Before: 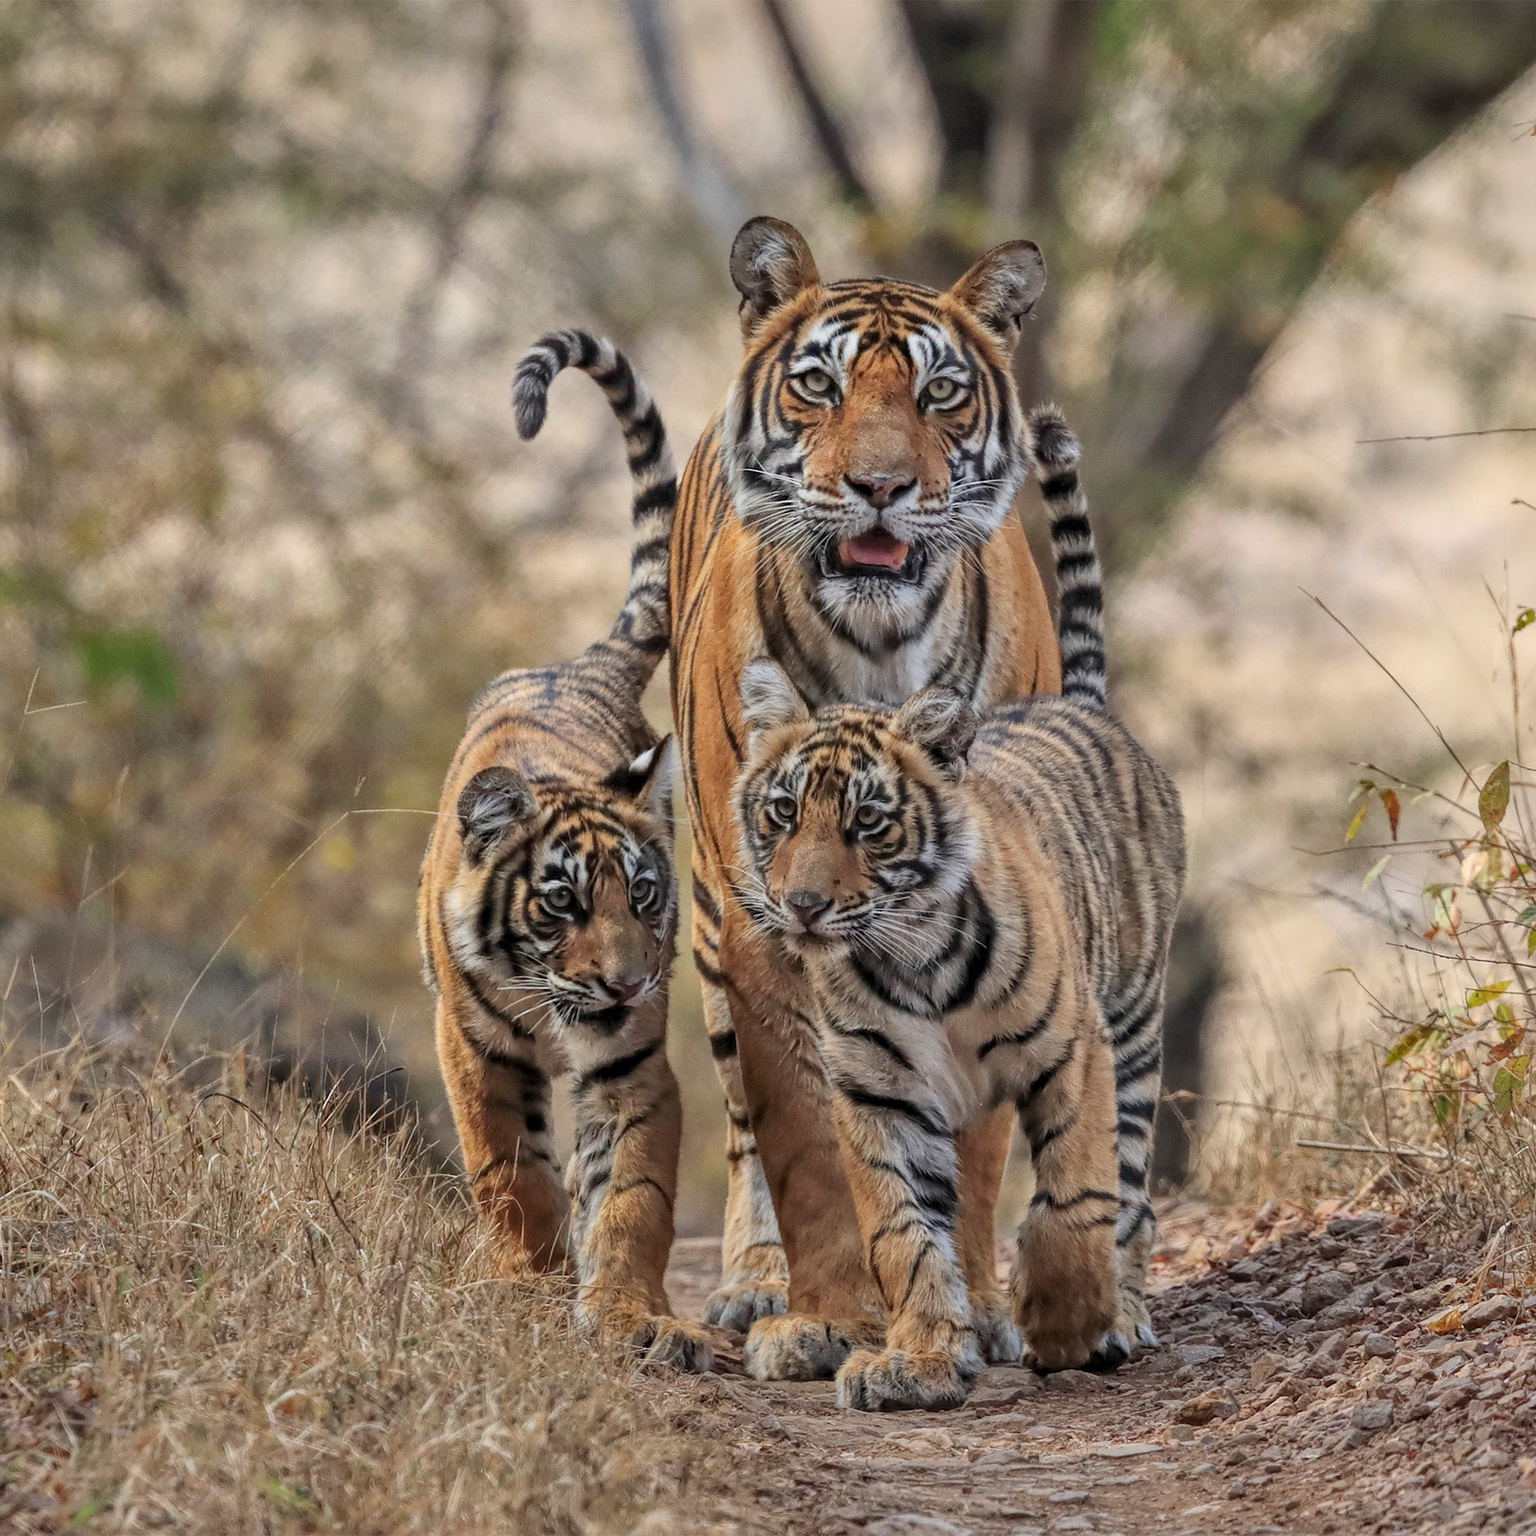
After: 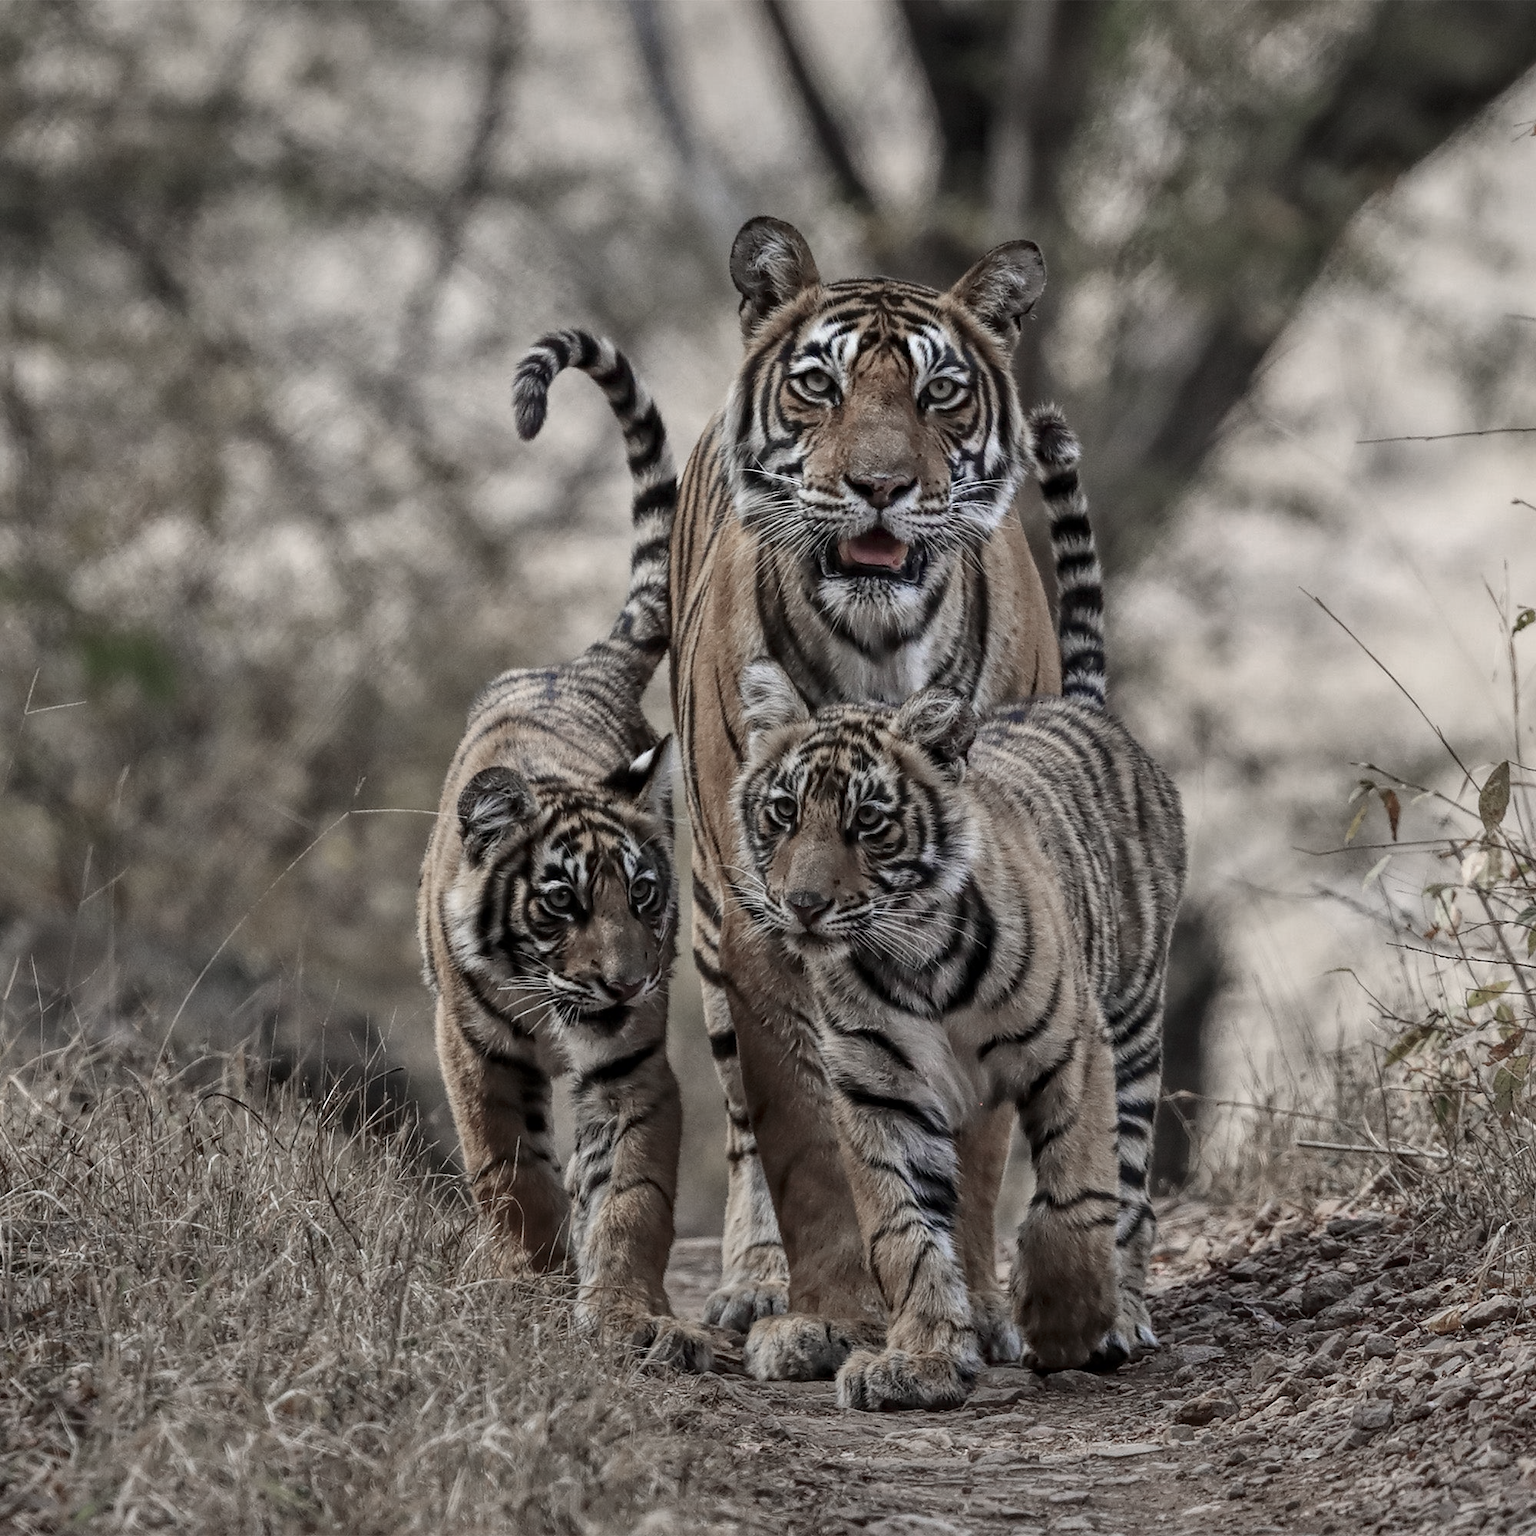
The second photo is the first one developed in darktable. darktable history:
contrast brightness saturation: contrast 0.12, brightness -0.12, saturation 0.2
color zones: curves: ch0 [(0, 0.613) (0.01, 0.613) (0.245, 0.448) (0.498, 0.529) (0.642, 0.665) (0.879, 0.777) (0.99, 0.613)]; ch1 [(0, 0.272) (0.219, 0.127) (0.724, 0.346)]
